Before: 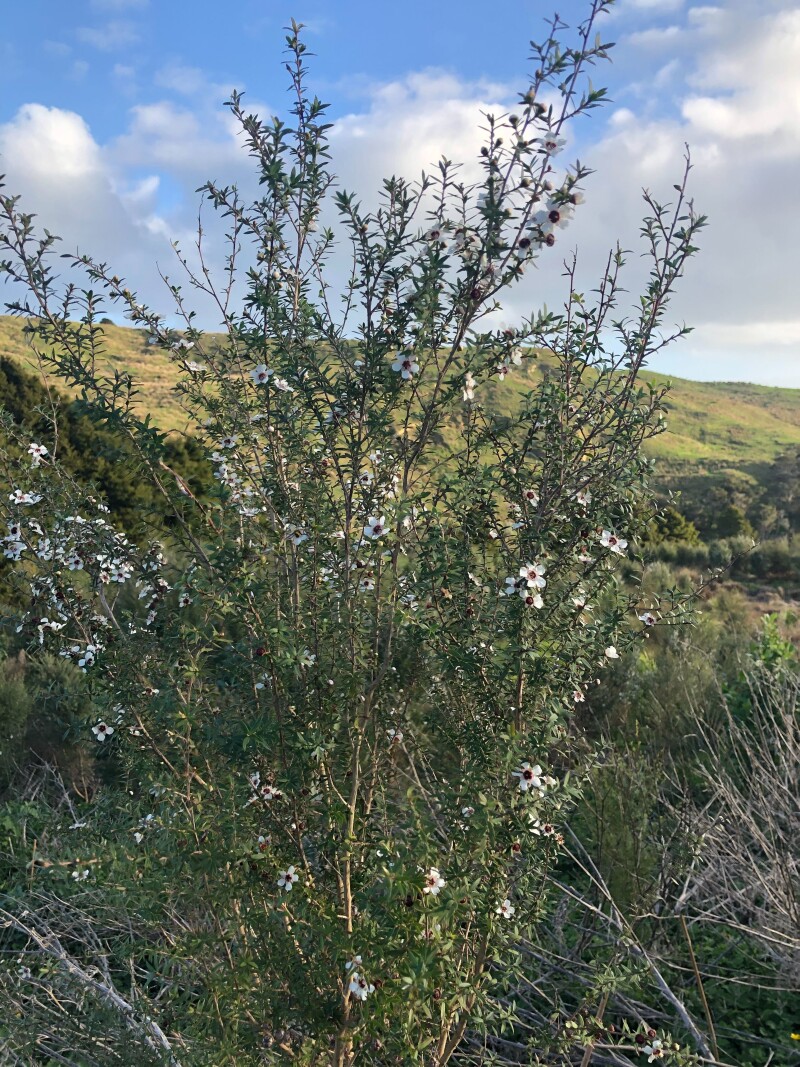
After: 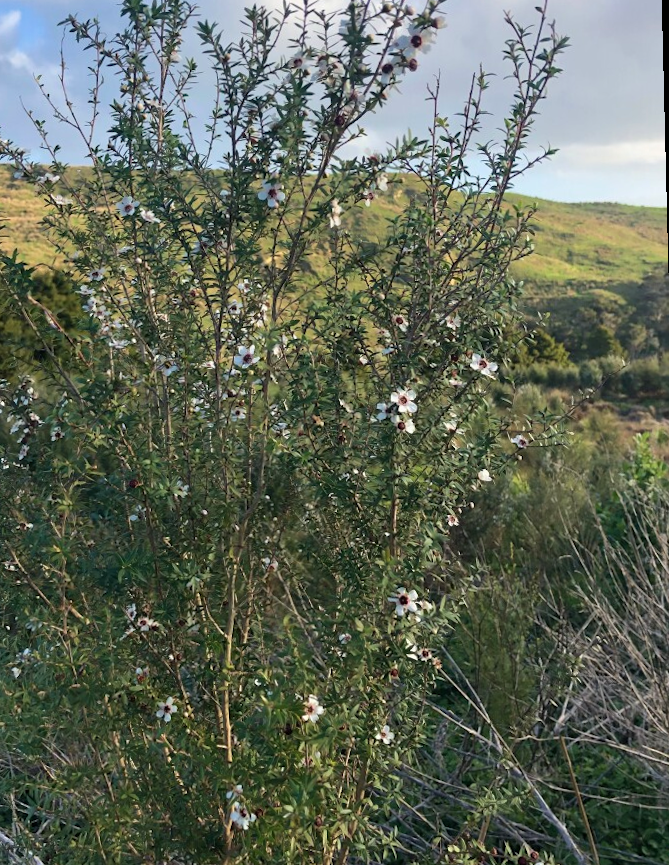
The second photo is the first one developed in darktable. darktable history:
velvia: strength 15%
rotate and perspective: rotation -1.42°, crop left 0.016, crop right 0.984, crop top 0.035, crop bottom 0.965
crop: left 16.315%, top 14.246%
